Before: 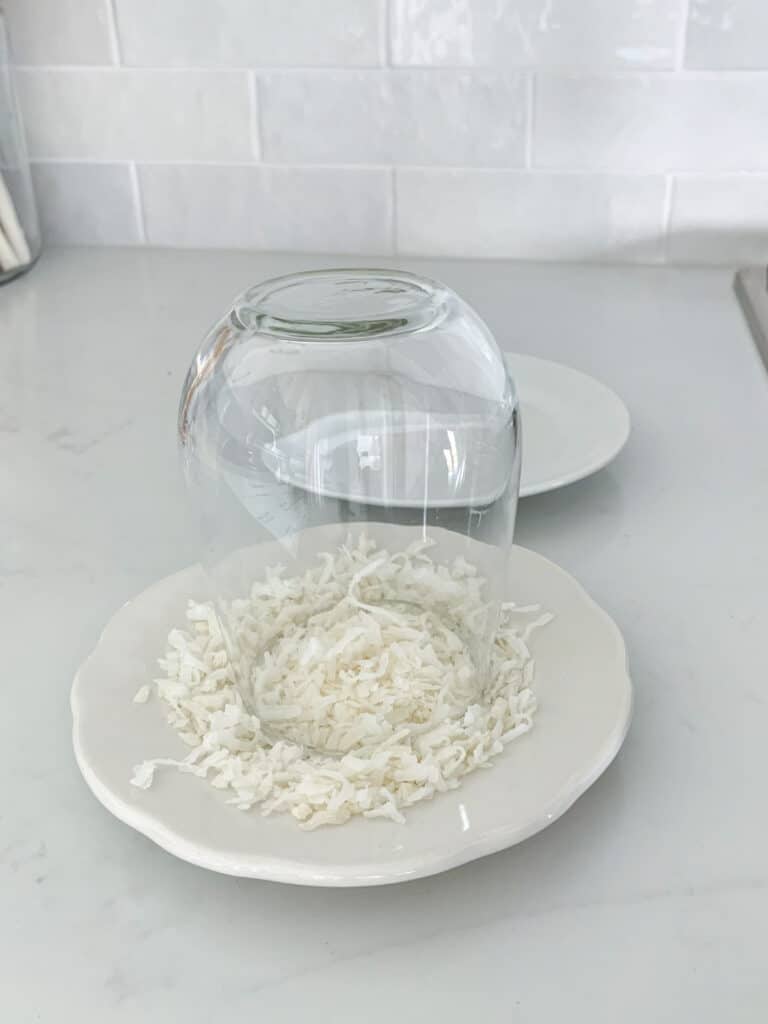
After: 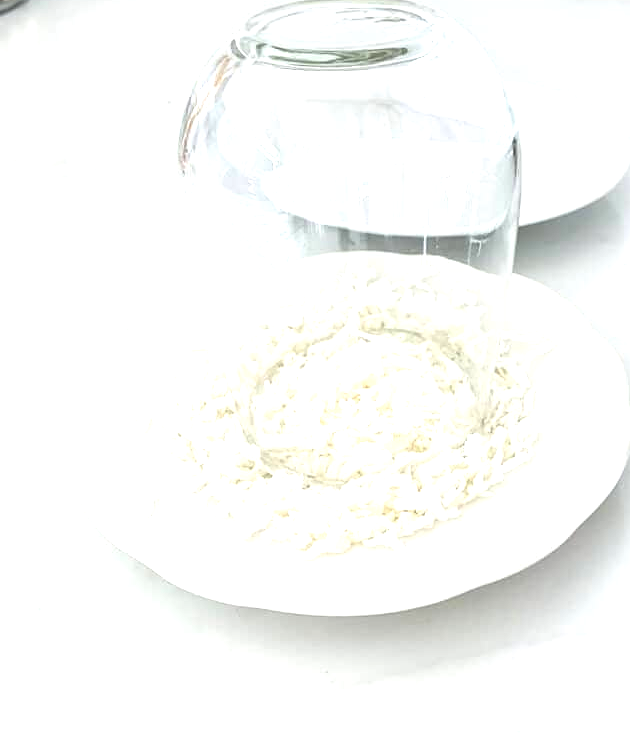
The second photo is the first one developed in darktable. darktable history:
levels: levels [0.055, 0.477, 0.9]
sharpen: radius 1, threshold 1
exposure: black level correction 0, exposure 0.7 EV, compensate highlight preservation false
crop: top 26.531%, right 17.959%
